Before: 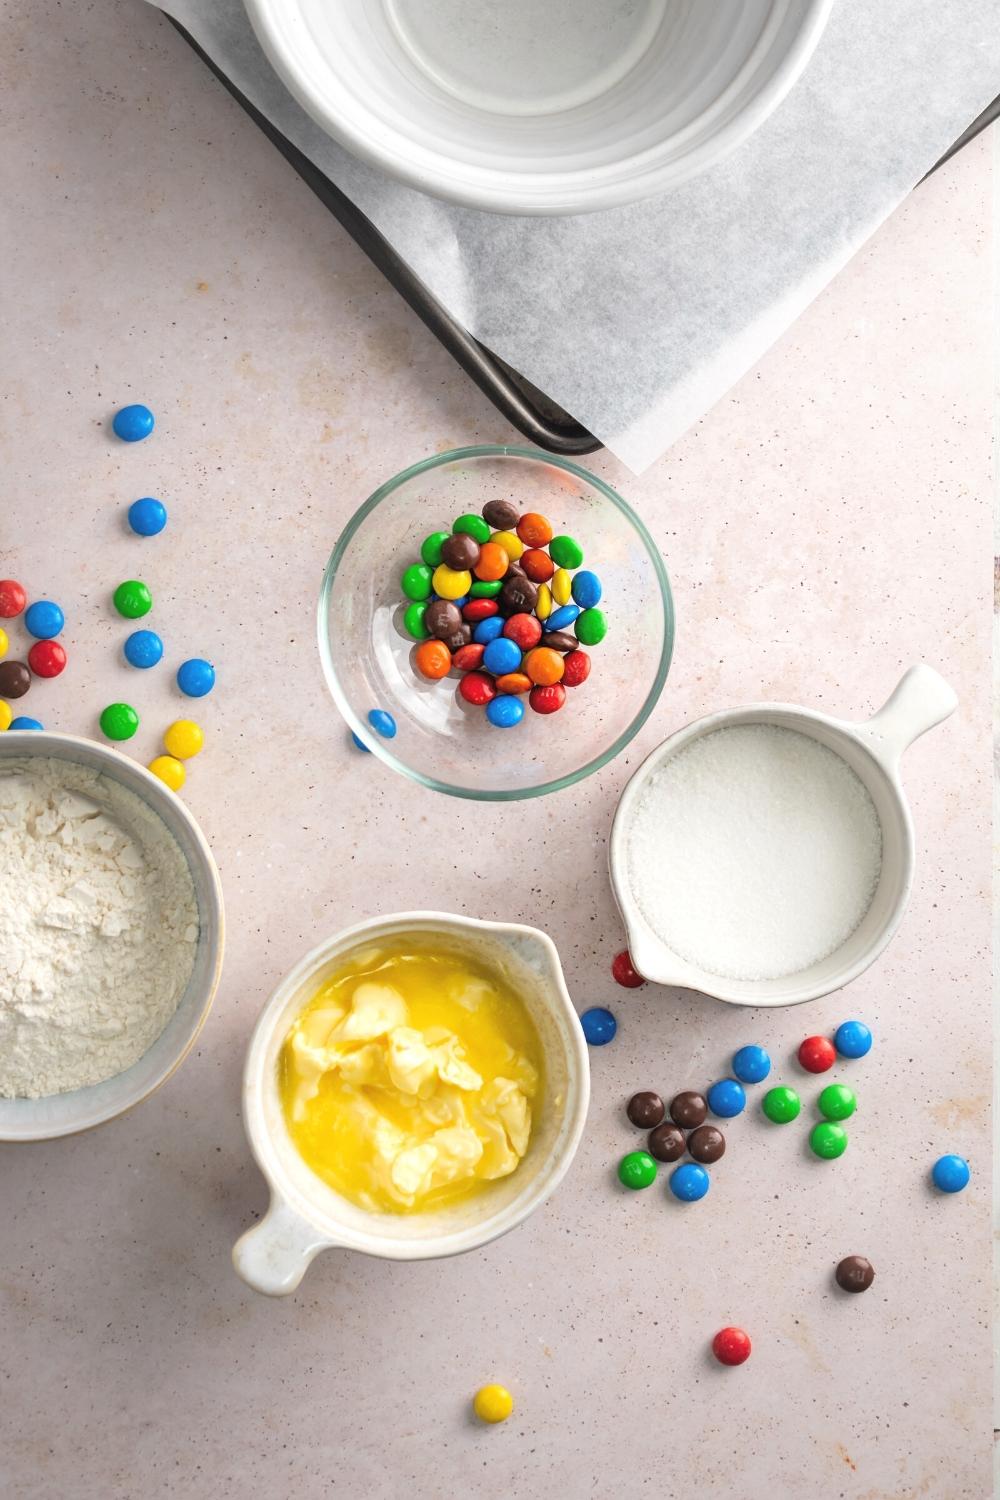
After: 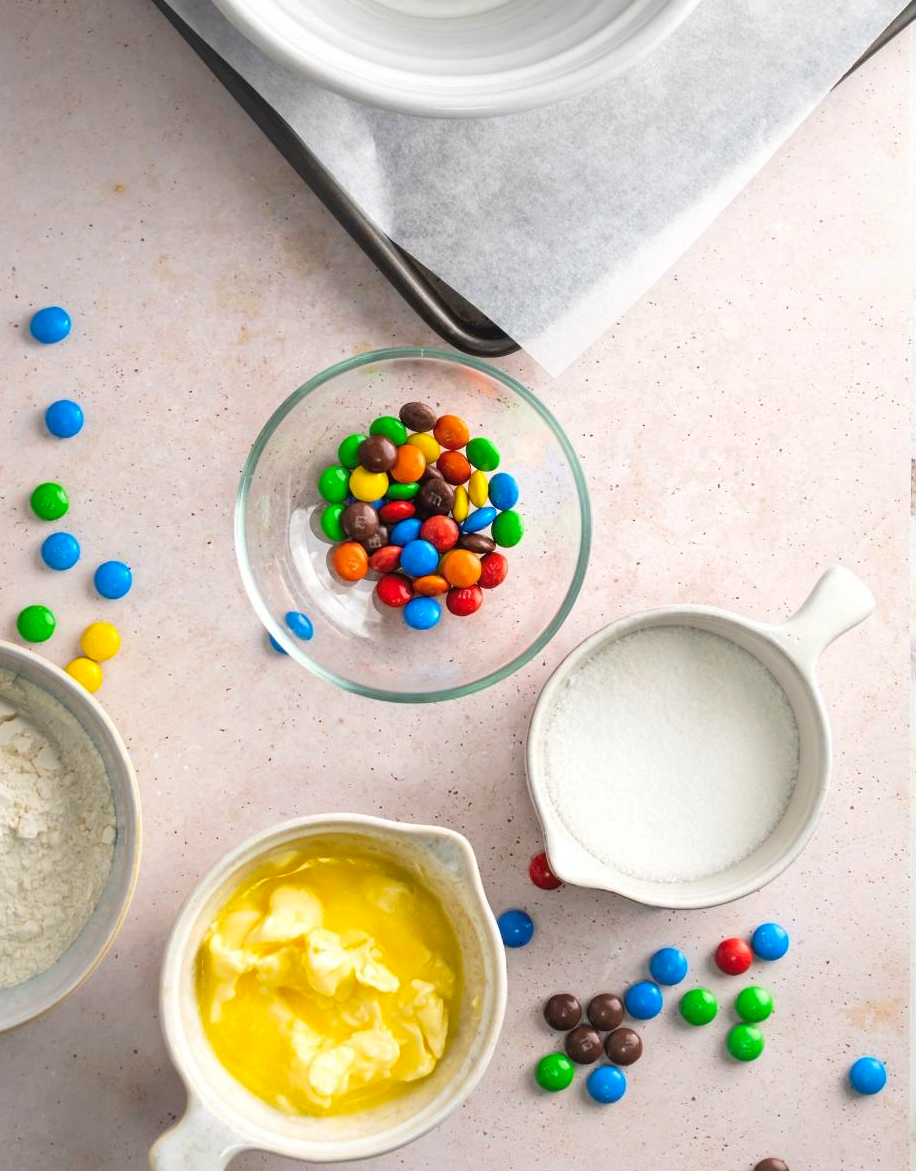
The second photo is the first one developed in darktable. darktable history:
color balance rgb: linear chroma grading › global chroma 15.003%, perceptual saturation grading › global saturation 0.307%
crop: left 8.361%, top 6.592%, bottom 15.339%
tone curve: color space Lab, independent channels, preserve colors none
